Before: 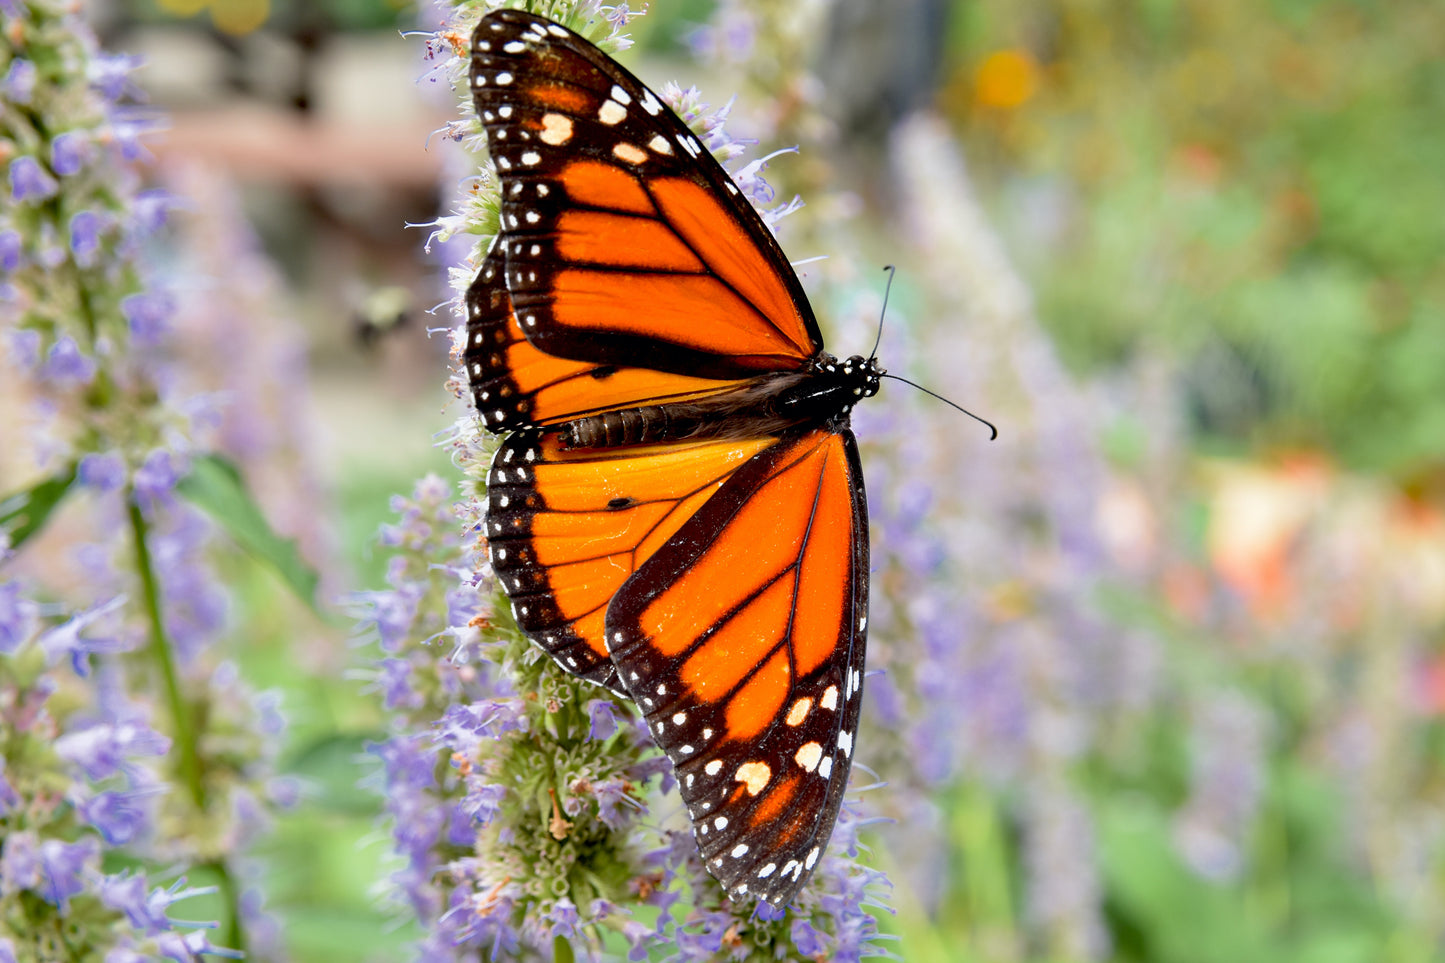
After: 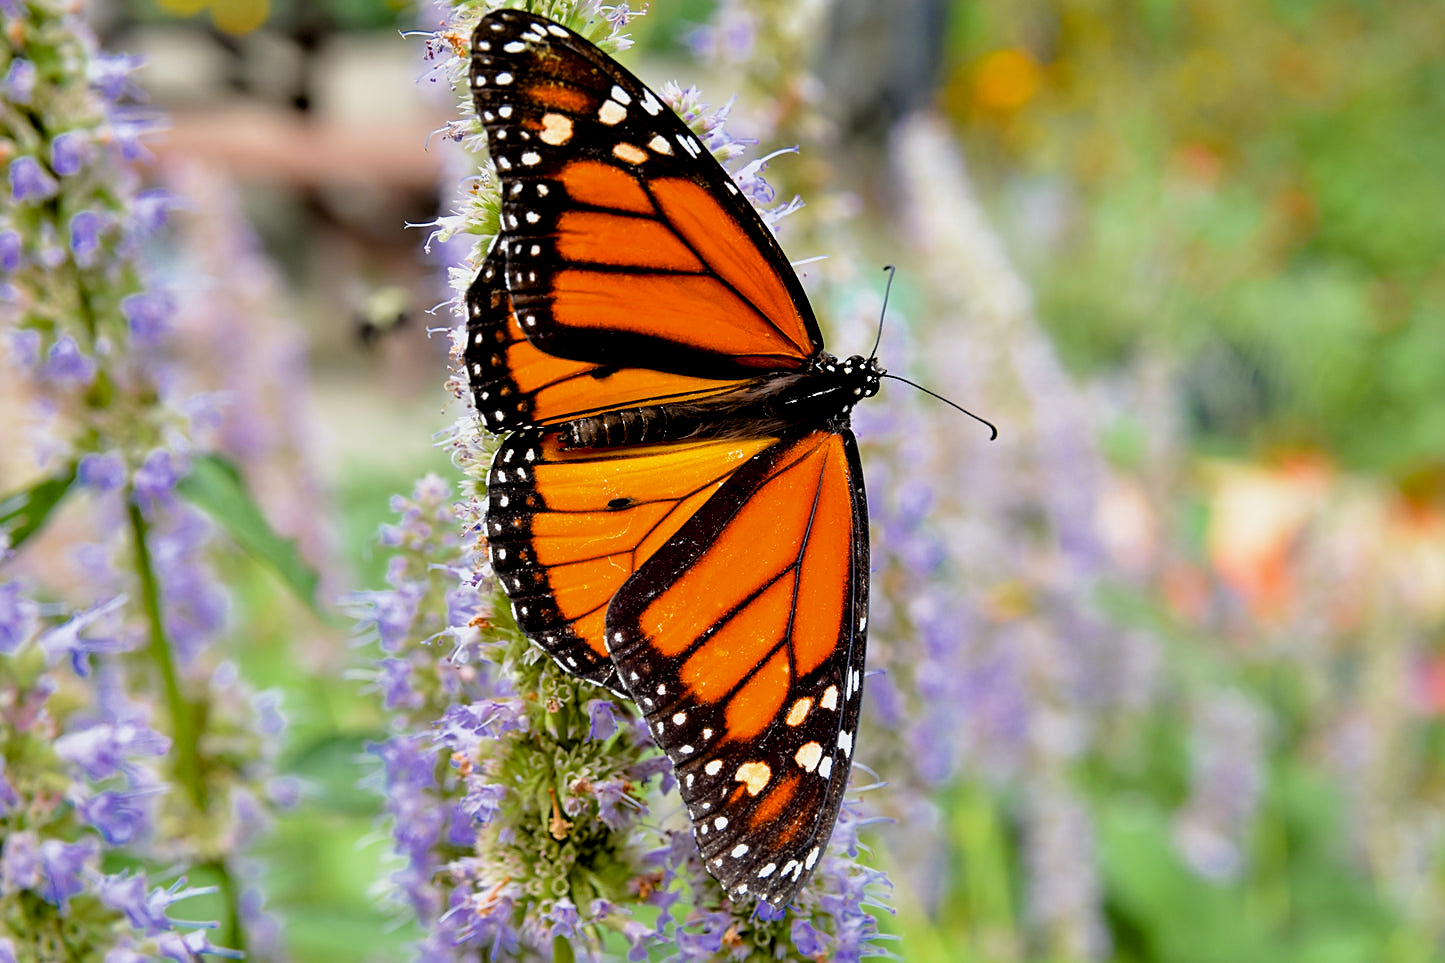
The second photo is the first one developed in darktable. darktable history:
tone equalizer: -8 EV -0.001 EV, -7 EV 0.001 EV, -6 EV -0.003 EV, -5 EV -0.003 EV, -4 EV -0.053 EV, -3 EV -0.211 EV, -2 EV -0.244 EV, -1 EV 0.118 EV, +0 EV 0.317 EV, edges refinement/feathering 500, mask exposure compensation -1.57 EV, preserve details no
sharpen: on, module defaults
filmic rgb: middle gray luminance 12.98%, black relative exposure -10.12 EV, white relative exposure 3.47 EV, target black luminance 0%, hardness 5.74, latitude 45.16%, contrast 1.229, highlights saturation mix 4.68%, shadows ↔ highlights balance 26.6%
color balance rgb: global offset › luminance -0.392%, perceptual saturation grading › global saturation 17.632%, global vibrance 12.007%
exposure: black level correction -0.003, exposure 0.035 EV, compensate exposure bias true, compensate highlight preservation false
